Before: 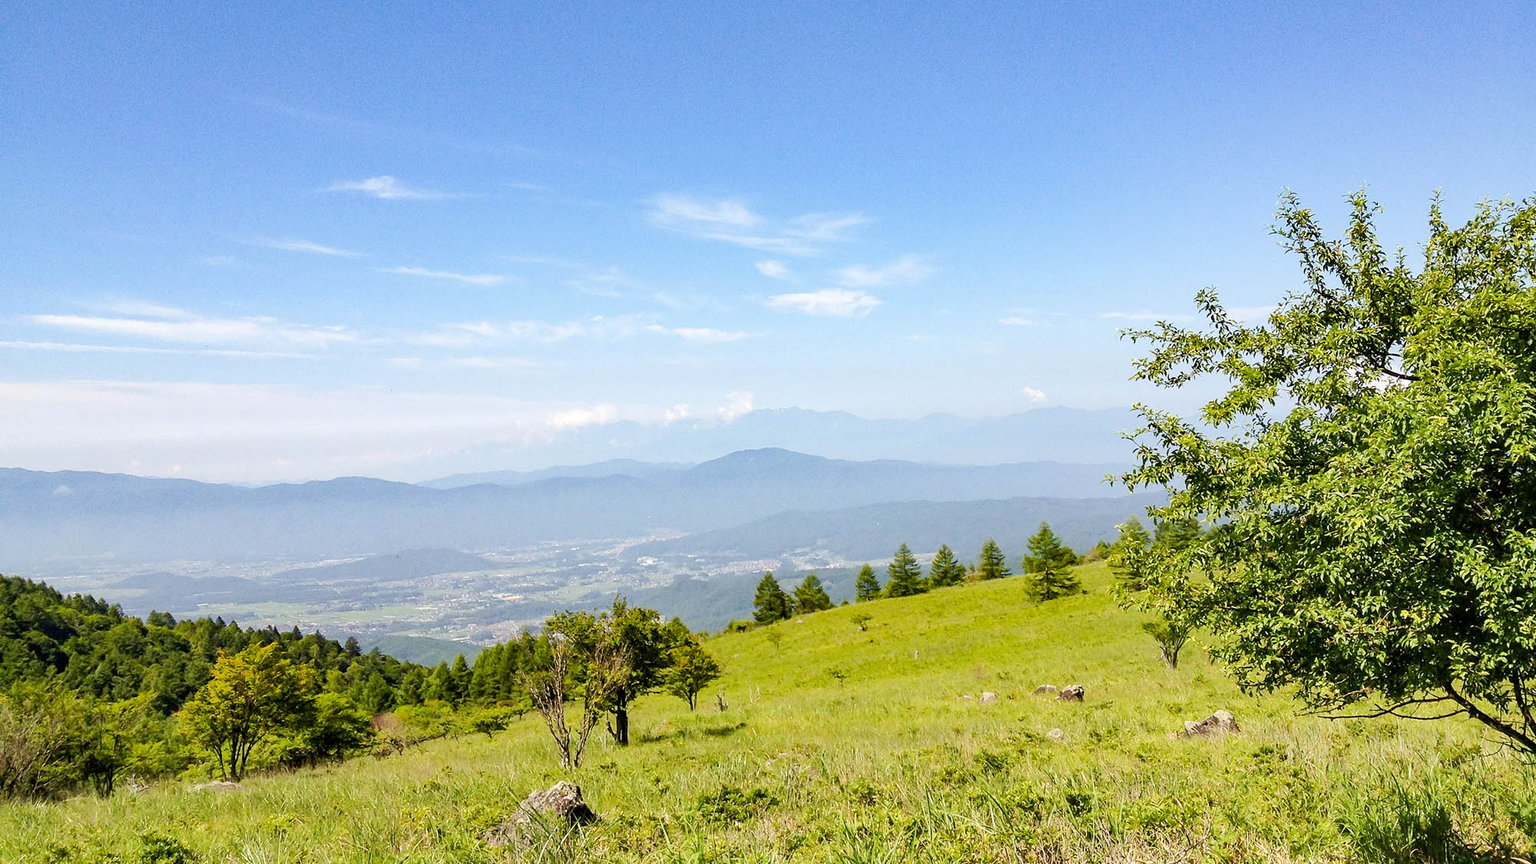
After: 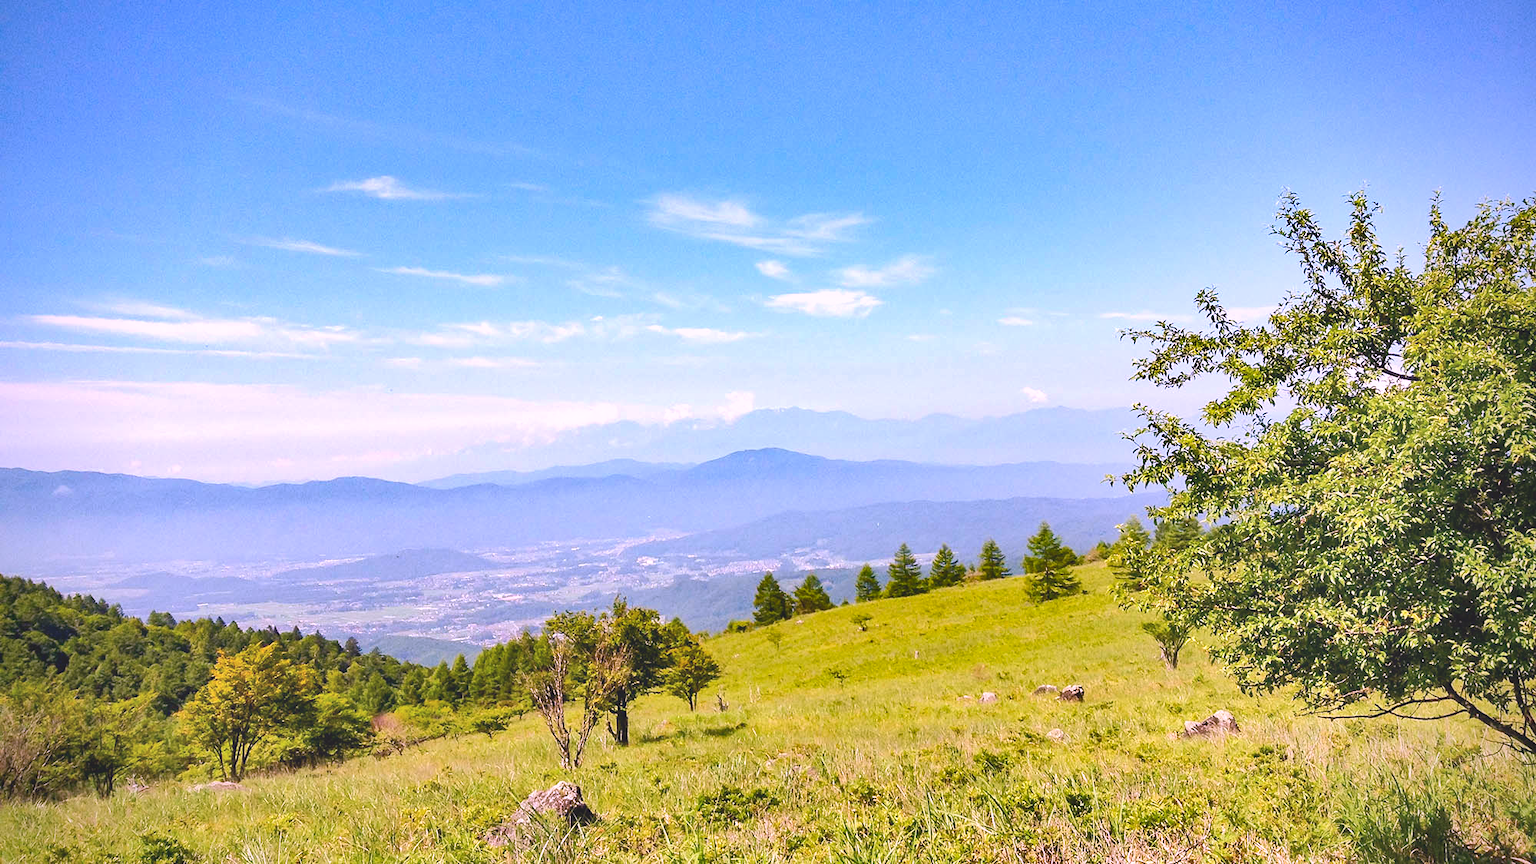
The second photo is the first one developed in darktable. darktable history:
vignetting: fall-off radius 60.56%, brightness -0.634, saturation -0.004
color correction: highlights a* 15.79, highlights b* -20.52
contrast brightness saturation: contrast -0.282
shadows and highlights: soften with gaussian
exposure: black level correction 0, exposure 0.891 EV, compensate highlight preservation false
